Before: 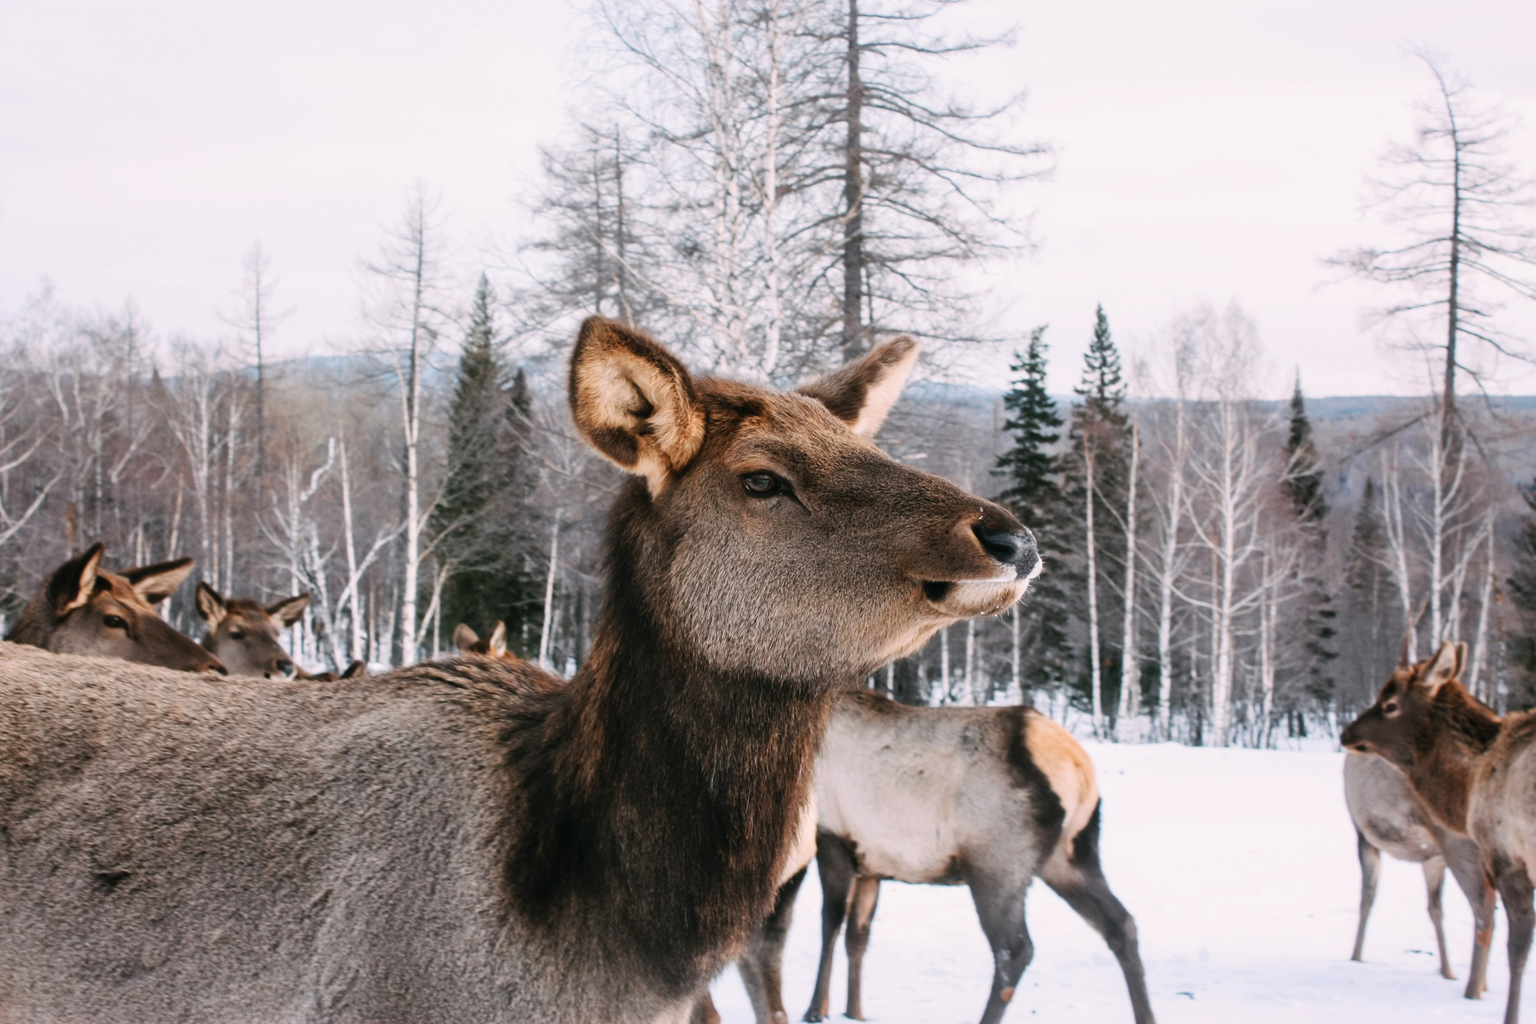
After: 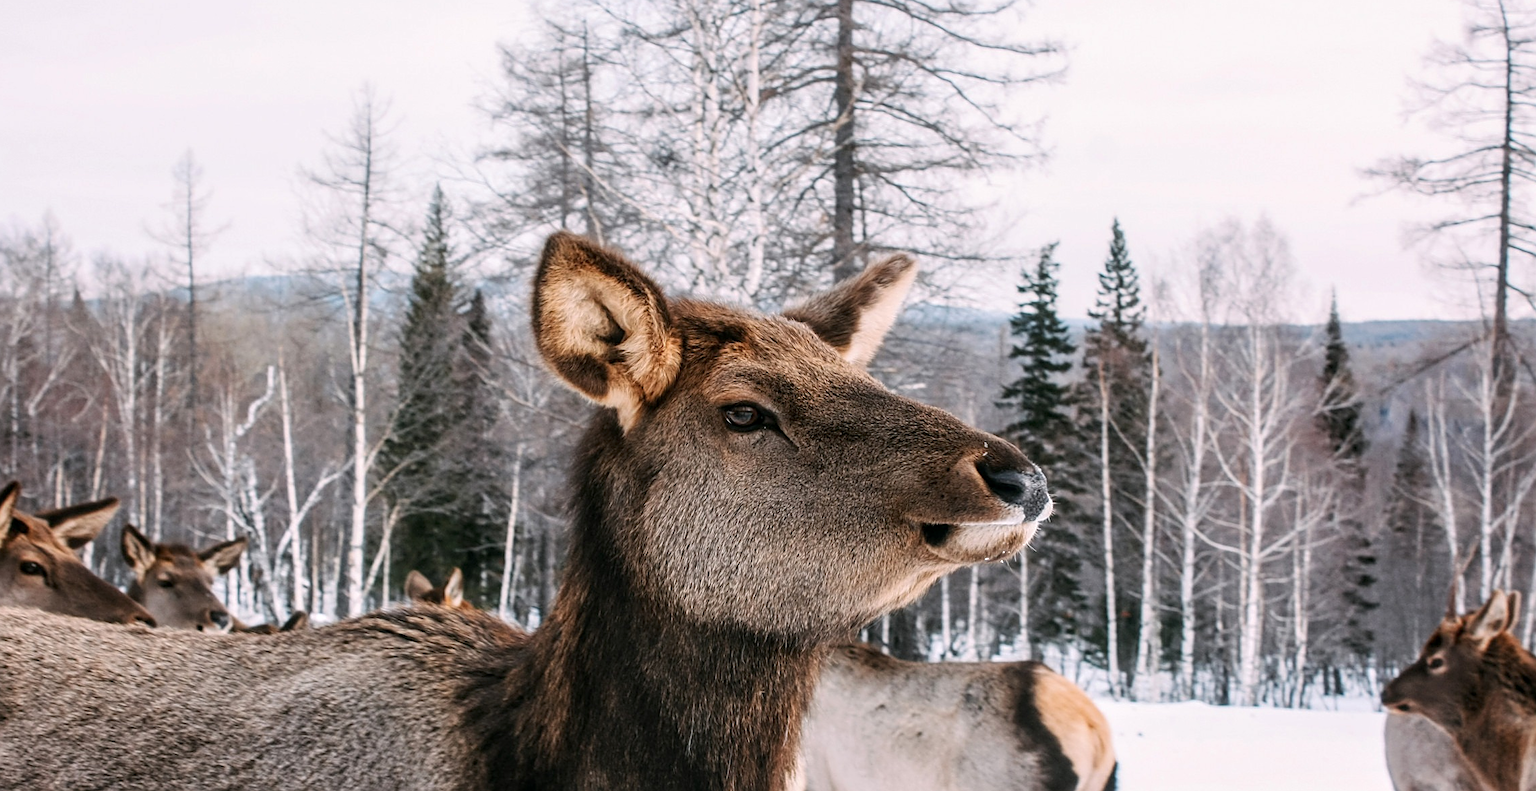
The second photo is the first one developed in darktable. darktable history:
local contrast: on, module defaults
sharpen: on, module defaults
crop: left 5.596%, top 10.314%, right 3.534%, bottom 19.395%
